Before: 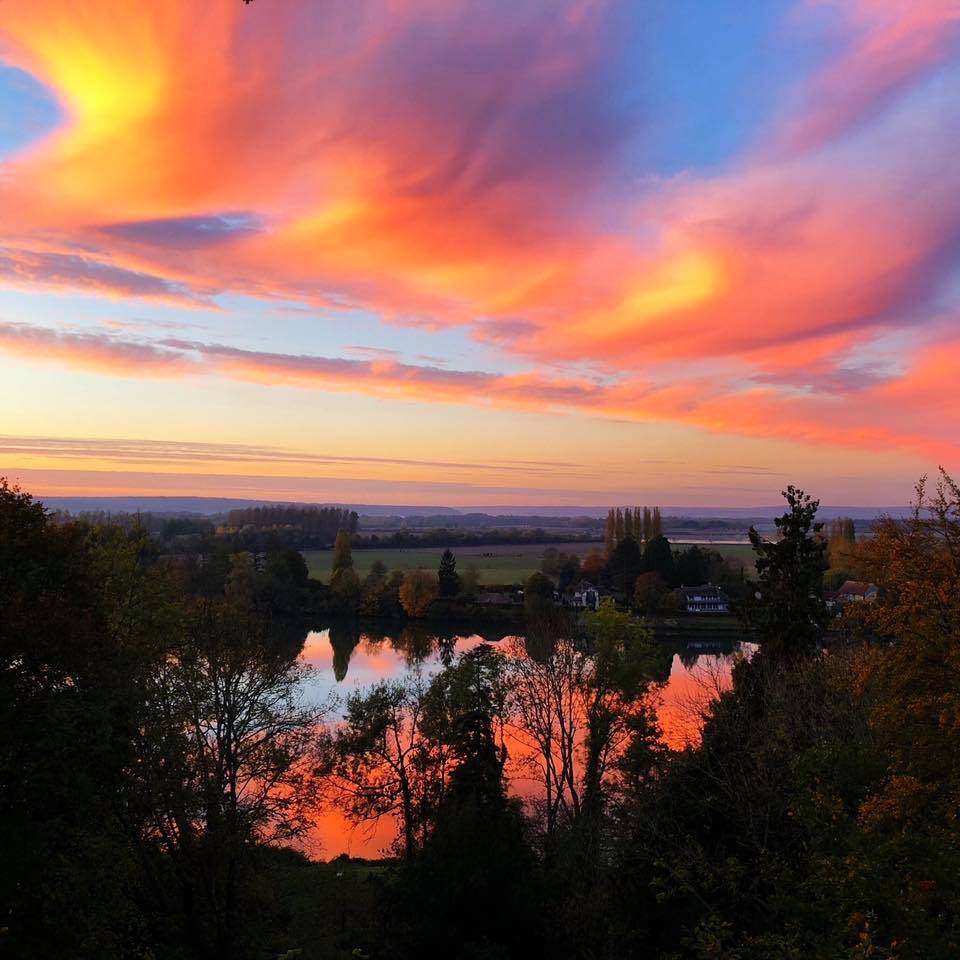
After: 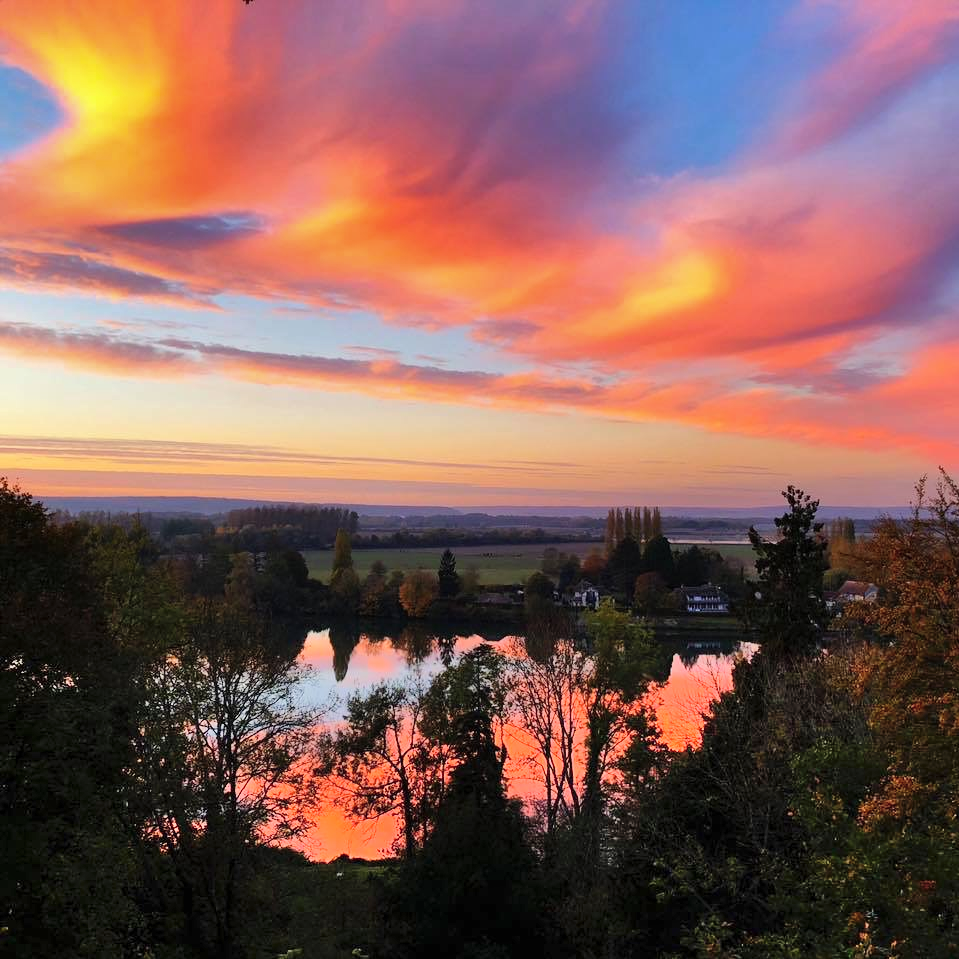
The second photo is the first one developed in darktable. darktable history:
crop and rotate: left 0.098%, bottom 0.014%
shadows and highlights: shadows 60.64, soften with gaussian
